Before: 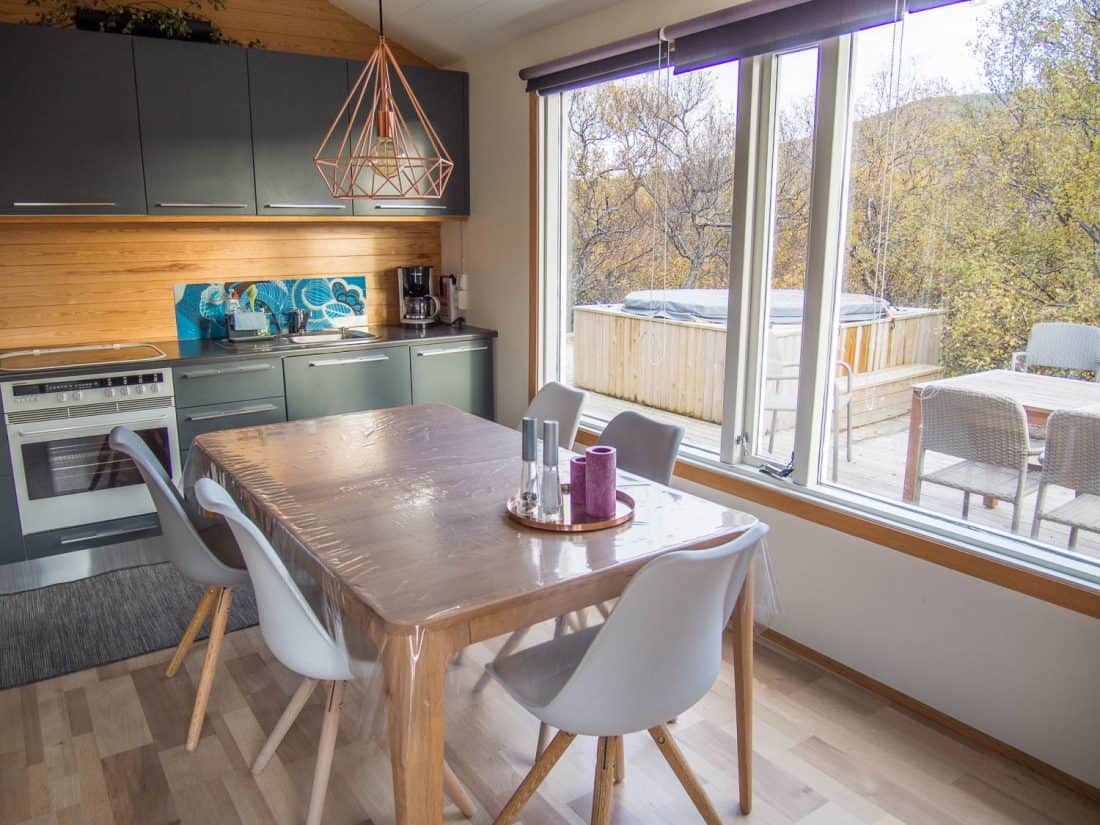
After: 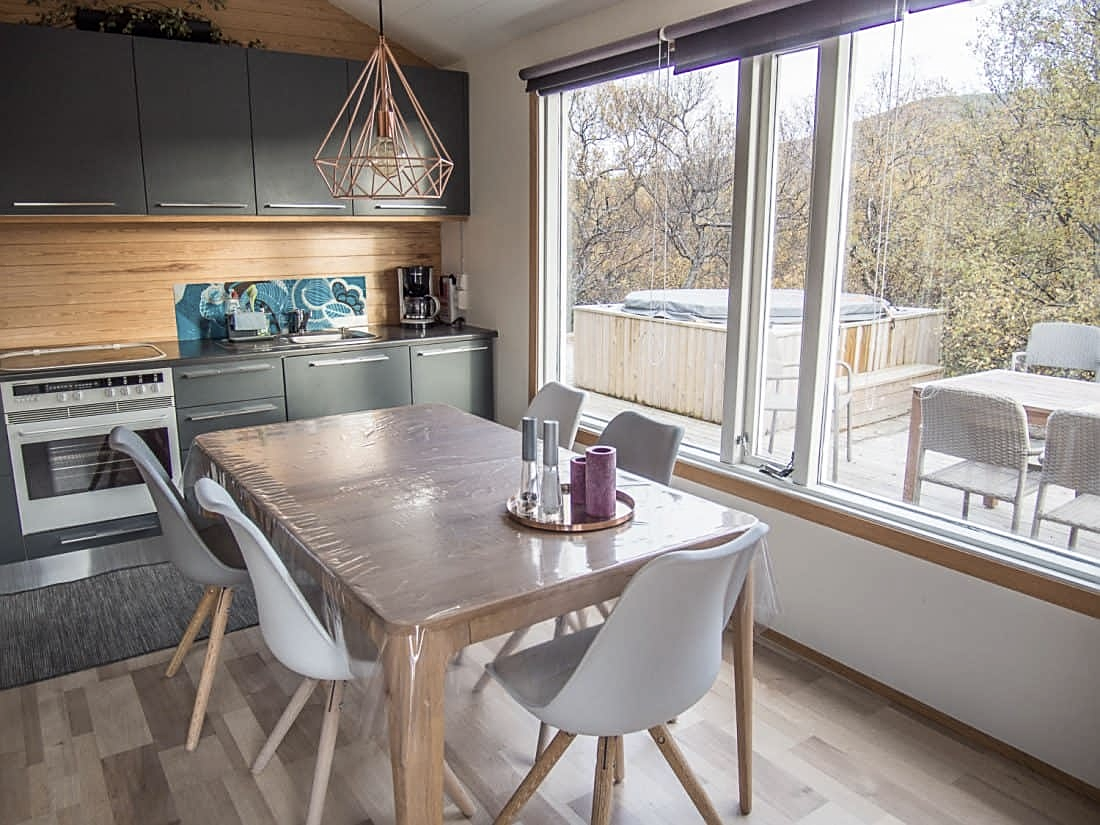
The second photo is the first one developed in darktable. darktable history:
sharpen: on, module defaults
contrast brightness saturation: contrast 0.1, saturation -0.36
